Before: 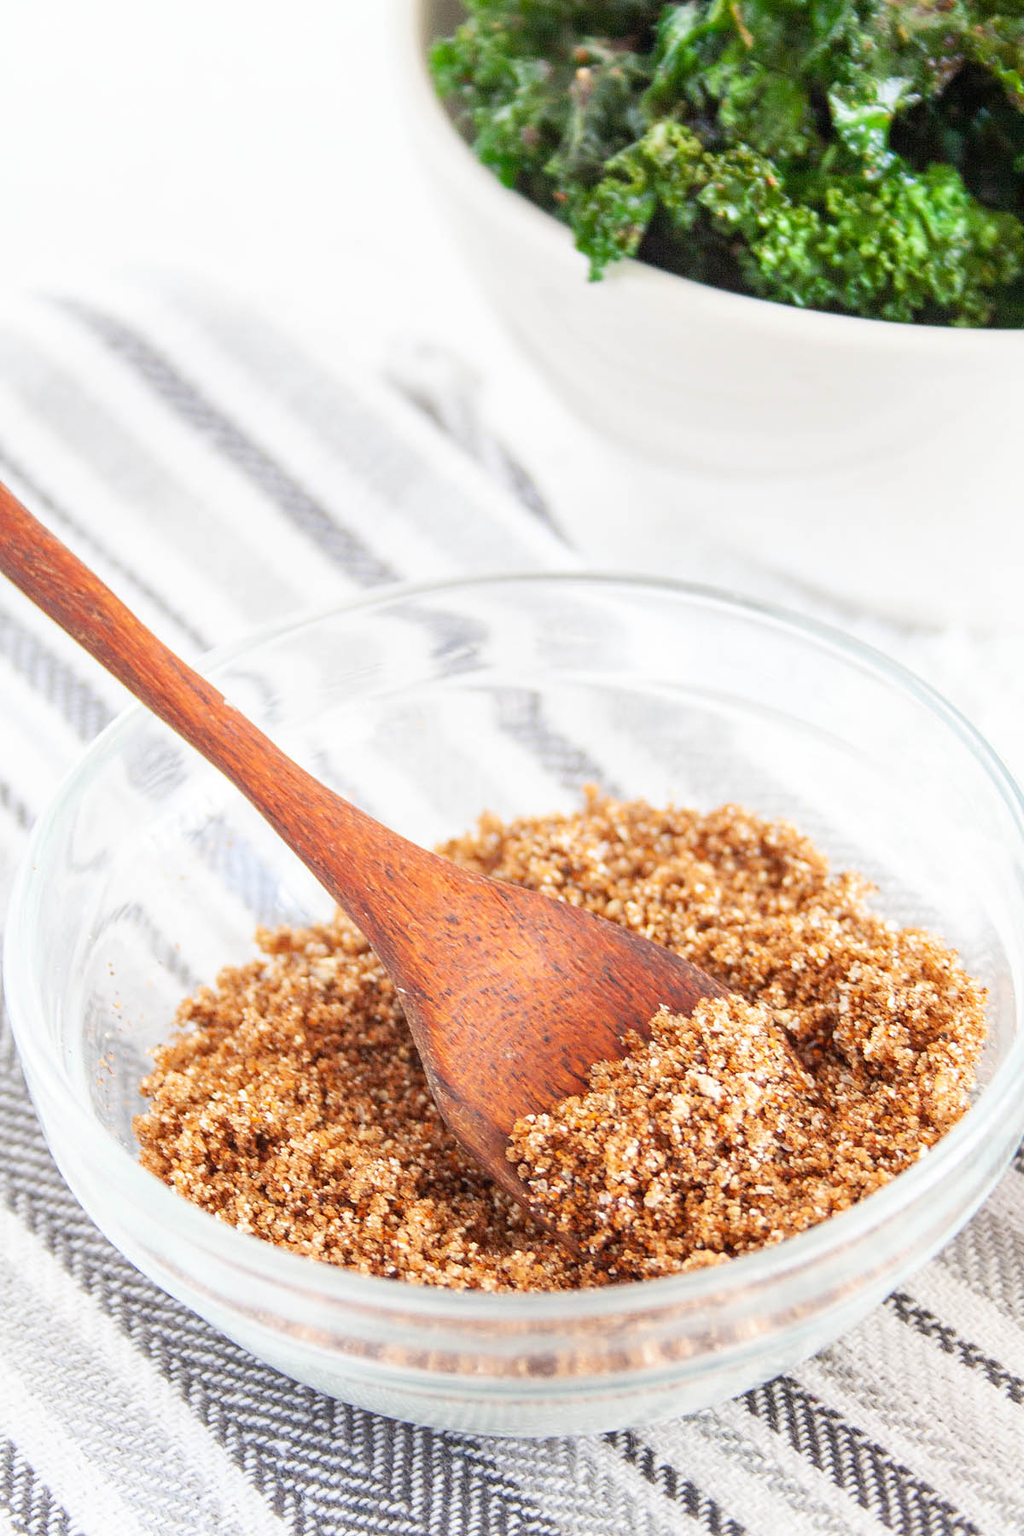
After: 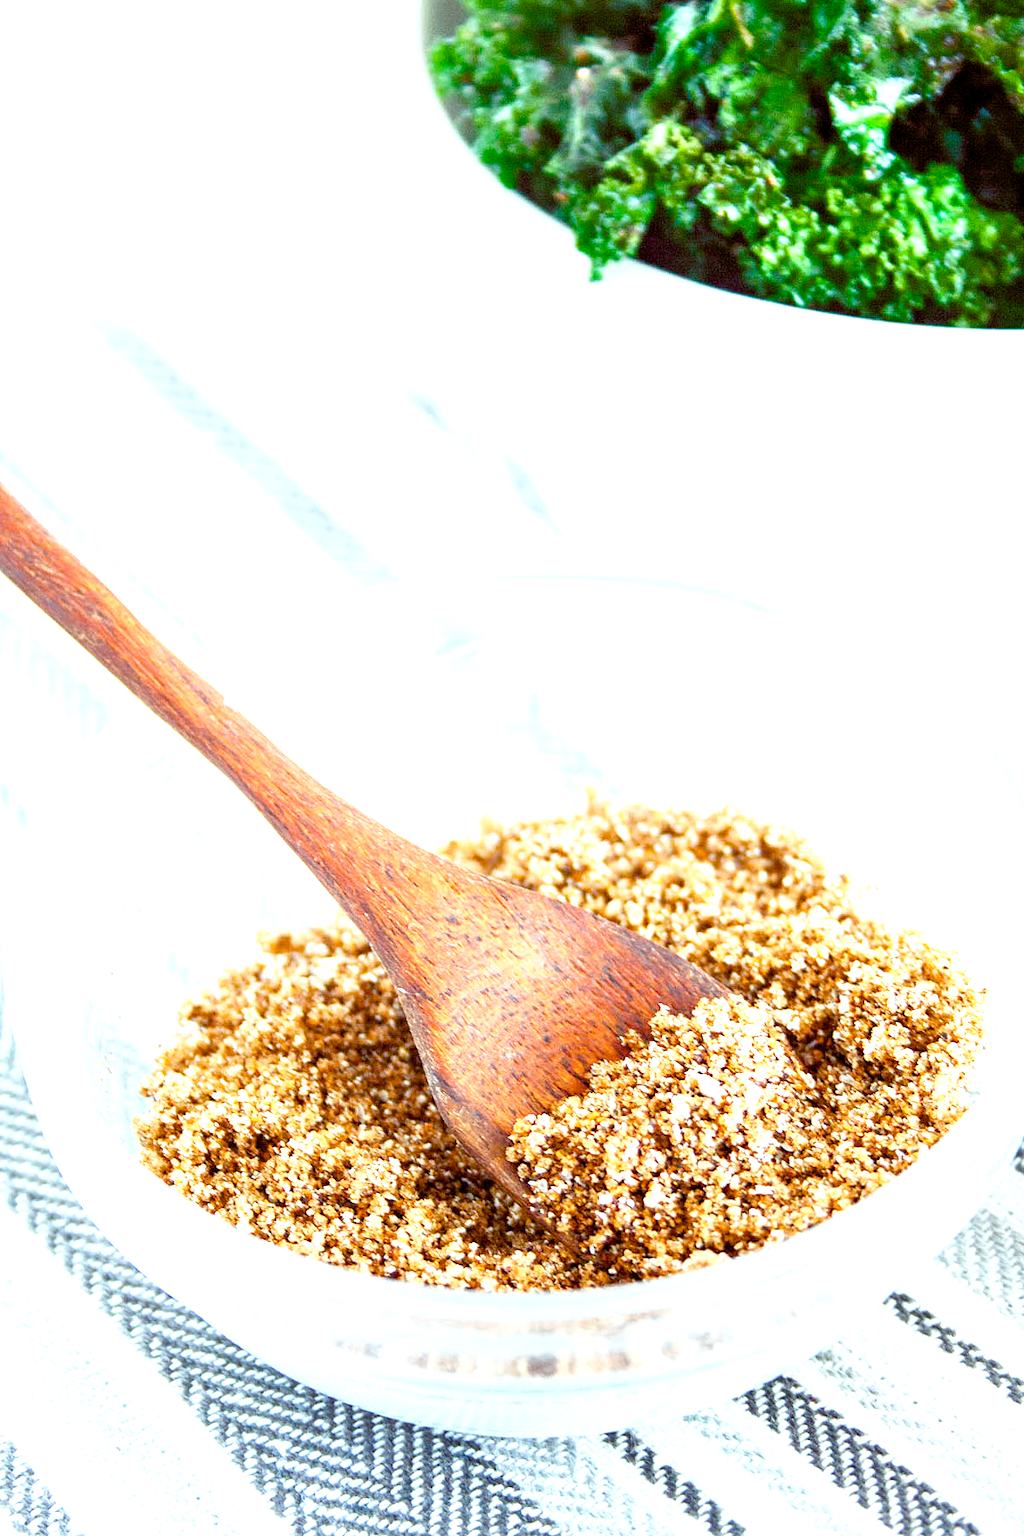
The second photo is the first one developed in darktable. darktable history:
color balance rgb: shadows lift › luminance -7.7%, shadows lift › chroma 2.13%, shadows lift › hue 200.79°, power › luminance -7.77%, power › chroma 2.27%, power › hue 220.69°, highlights gain › luminance 15.15%, highlights gain › chroma 4%, highlights gain › hue 209.35°, global offset › luminance -0.21%, global offset › chroma 0.27%, perceptual saturation grading › global saturation 24.42%, perceptual saturation grading › highlights -24.42%, perceptual saturation grading › mid-tones 24.42%, perceptual saturation grading › shadows 40%, perceptual brilliance grading › global brilliance -5%, perceptual brilliance grading › highlights 24.42%, perceptual brilliance grading › mid-tones 7%, perceptual brilliance grading › shadows -5%
tone curve: curves: ch0 [(0, 0) (0.003, 0.022) (0.011, 0.025) (0.025, 0.032) (0.044, 0.055) (0.069, 0.089) (0.1, 0.133) (0.136, 0.18) (0.177, 0.231) (0.224, 0.291) (0.277, 0.35) (0.335, 0.42) (0.399, 0.496) (0.468, 0.561) (0.543, 0.632) (0.623, 0.706) (0.709, 0.783) (0.801, 0.865) (0.898, 0.947) (1, 1)], preserve colors none
rgb levels: preserve colors max RGB
